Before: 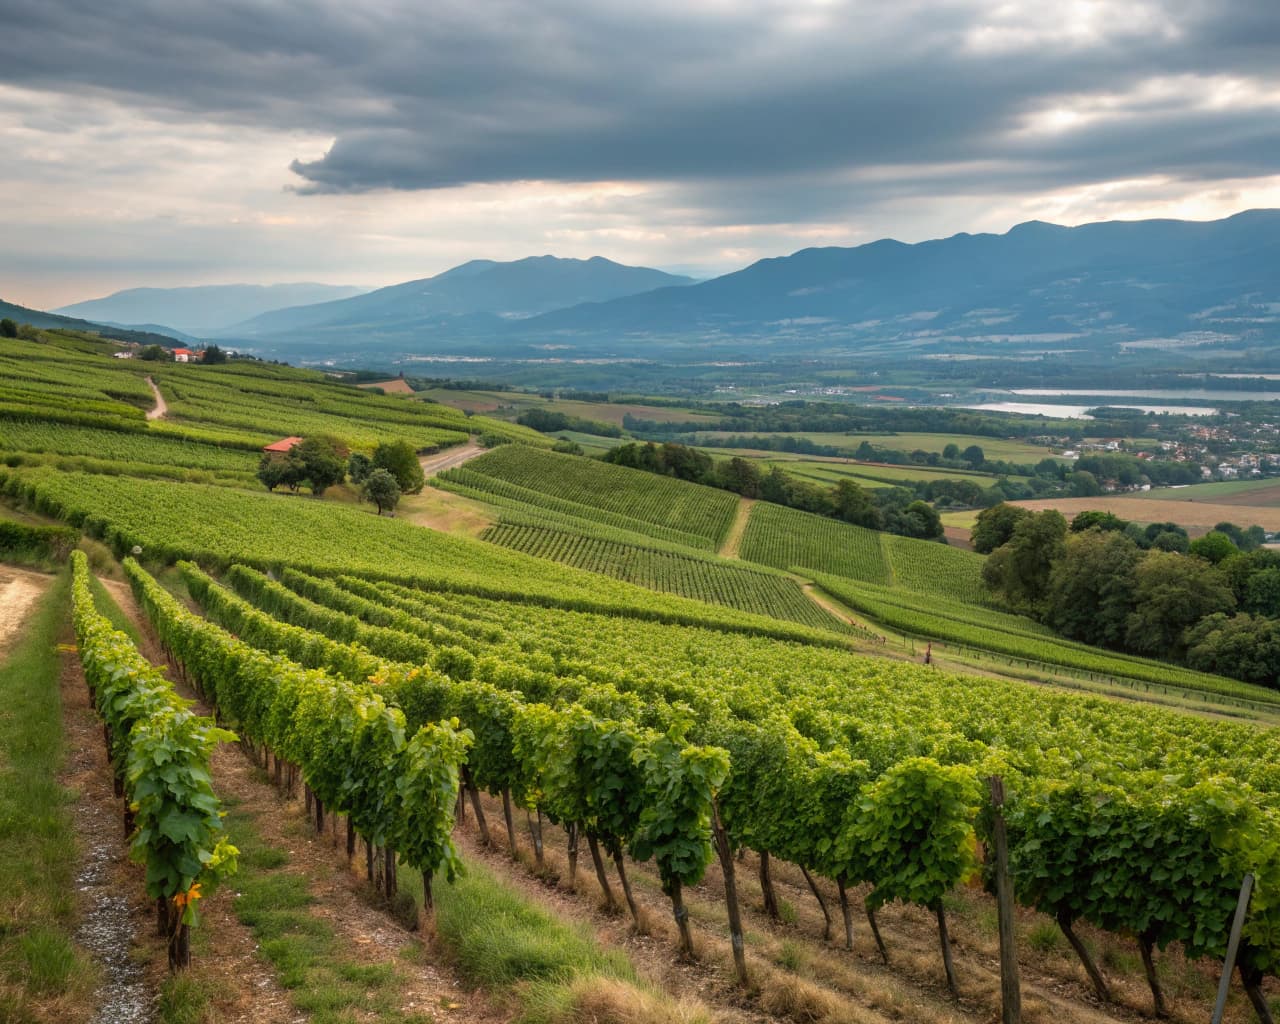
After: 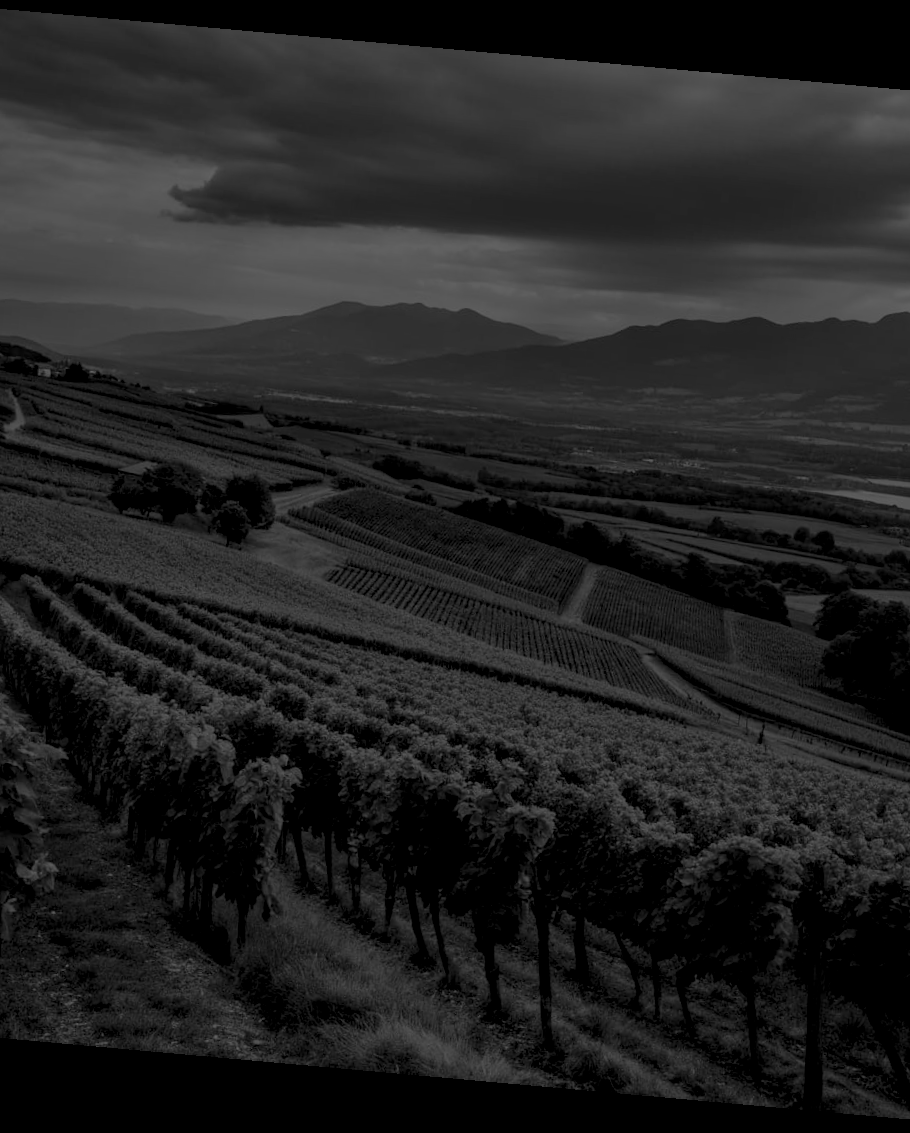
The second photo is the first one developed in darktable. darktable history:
crop and rotate: left 14.385%, right 18.948%
rotate and perspective: rotation 5.12°, automatic cropping off
color balance rgb: shadows lift › luminance -21.66%, shadows lift › chroma 8.98%, shadows lift › hue 283.37°, power › chroma 1.05%, power › hue 25.59°, highlights gain › luminance 6.08%, highlights gain › chroma 2.55%, highlights gain › hue 90°, global offset › luminance -0.87%, perceptual saturation grading › global saturation 25%, perceptual saturation grading › highlights -28.39%, perceptual saturation grading › shadows 33.98%
colorize: hue 90°, saturation 19%, lightness 1.59%, version 1
local contrast: highlights 83%, shadows 81%
tone curve: curves: ch0 [(0, 0) (0.004, 0.002) (0.02, 0.013) (0.218, 0.218) (0.664, 0.718) (0.832, 0.873) (1, 1)], preserve colors none
monochrome: on, module defaults
